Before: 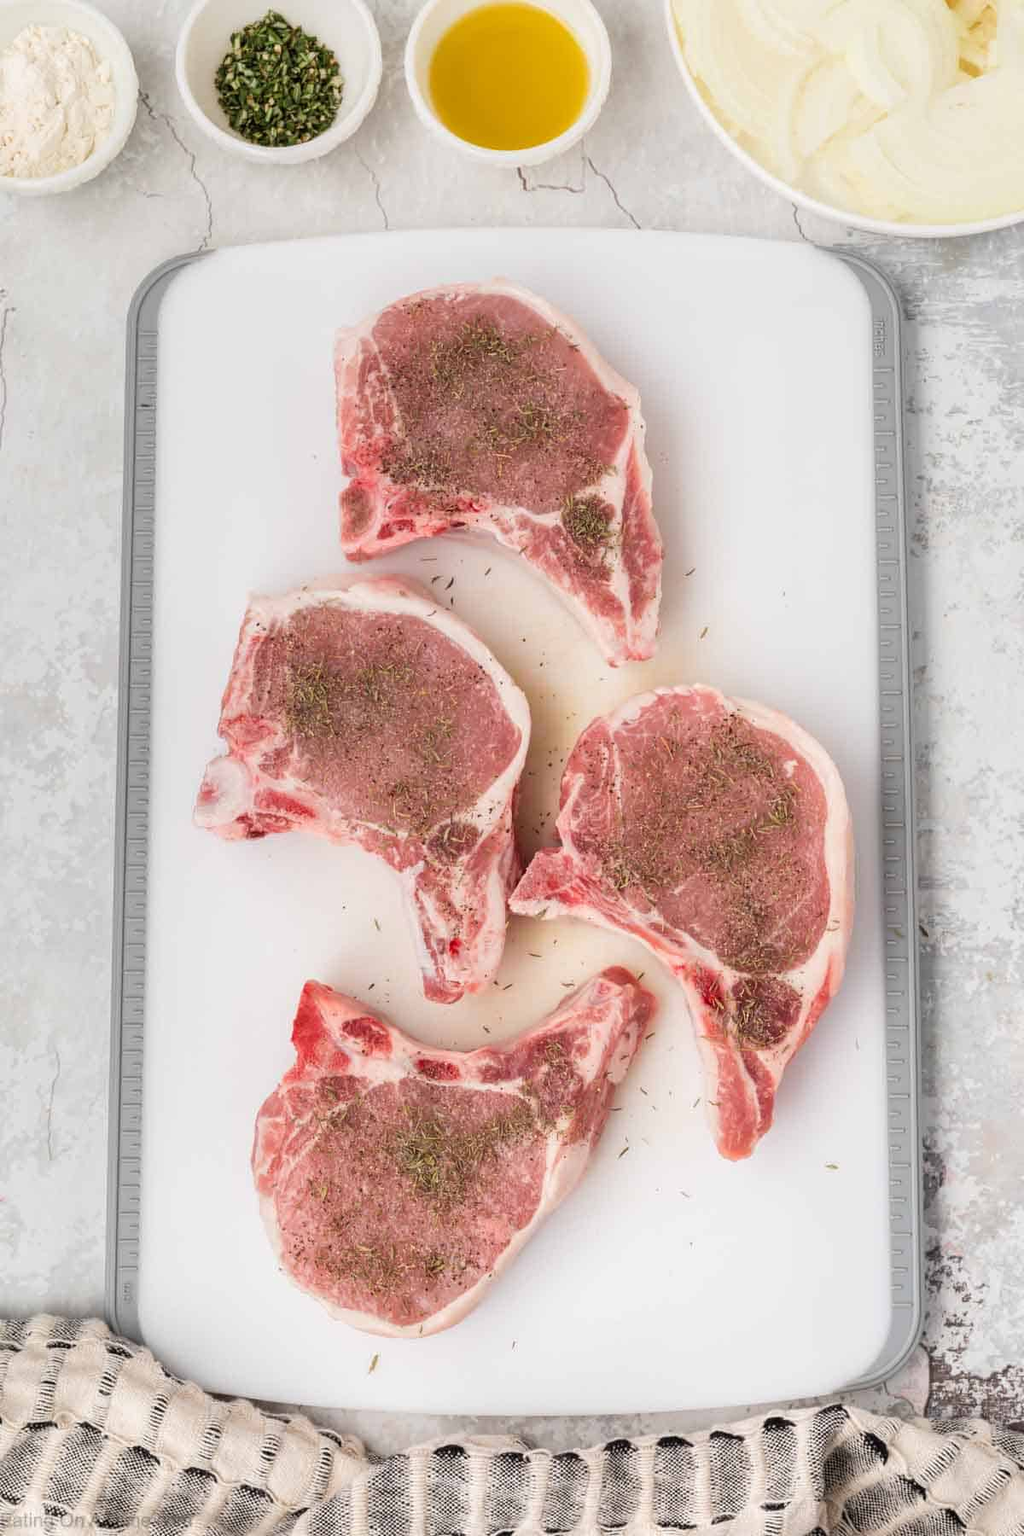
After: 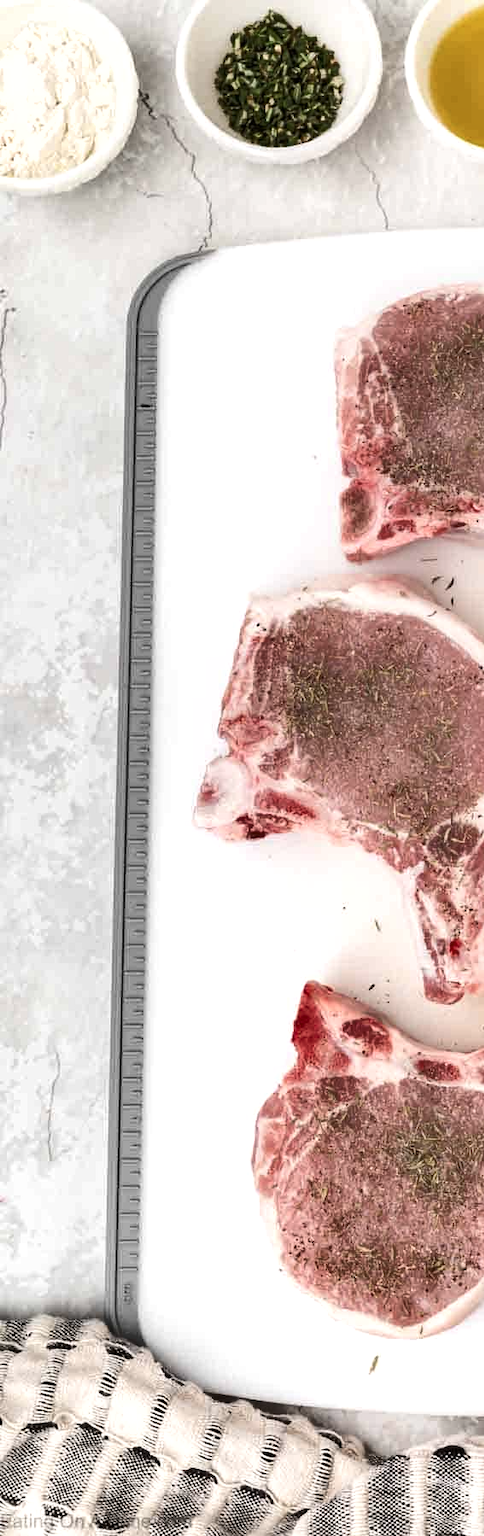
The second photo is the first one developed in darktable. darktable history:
crop and rotate: left 0.02%, top 0%, right 52.605%
tone equalizer: -8 EV -0.433 EV, -7 EV -0.401 EV, -6 EV -0.306 EV, -5 EV -0.229 EV, -3 EV 0.239 EV, -2 EV 0.308 EV, -1 EV 0.376 EV, +0 EV 0.399 EV, luminance estimator HSV value / RGB max
contrast brightness saturation: contrast 0.104, saturation -0.296
shadows and highlights: shadows 52.56, soften with gaussian
